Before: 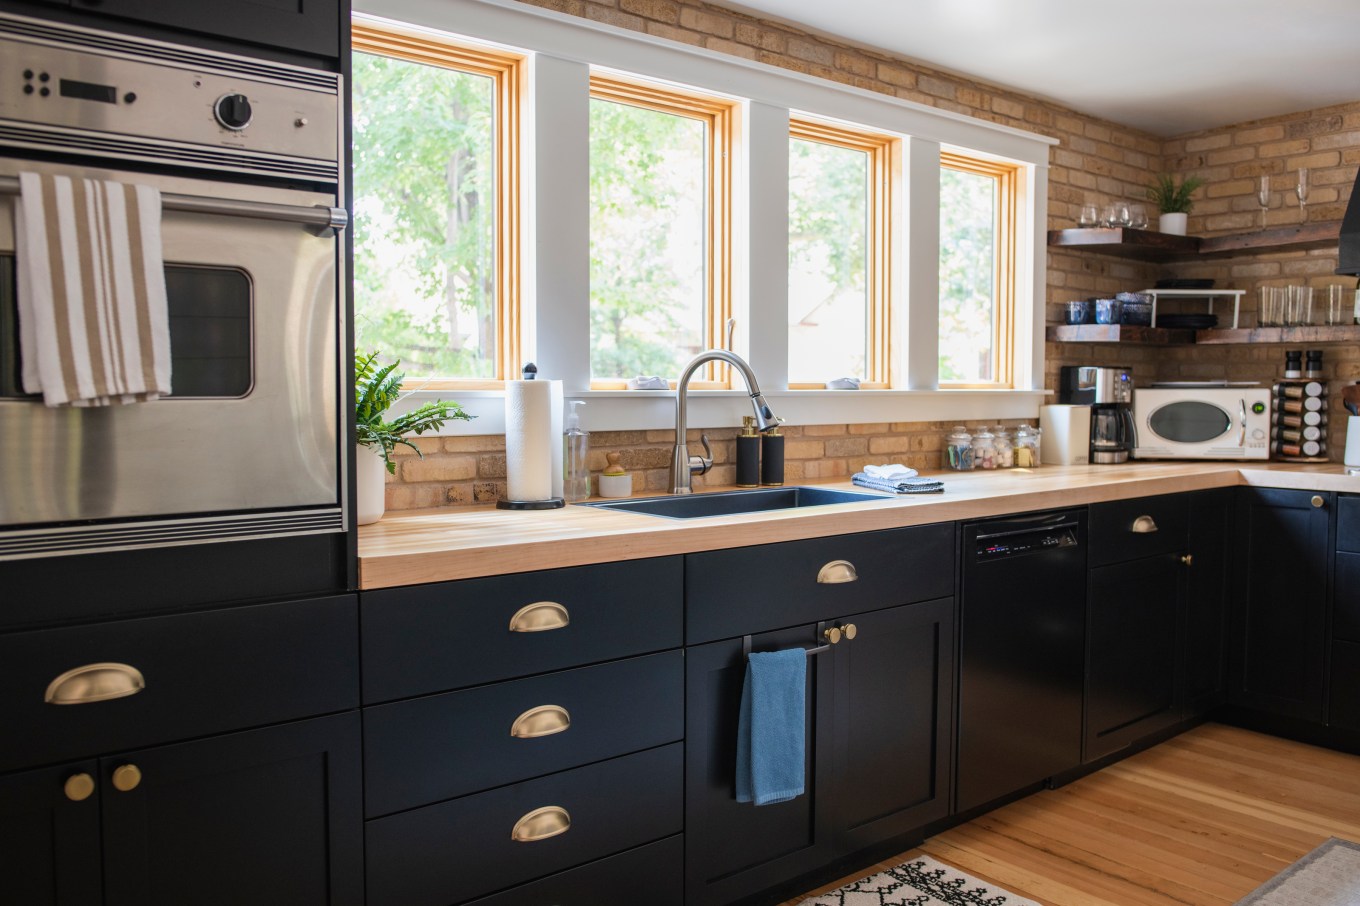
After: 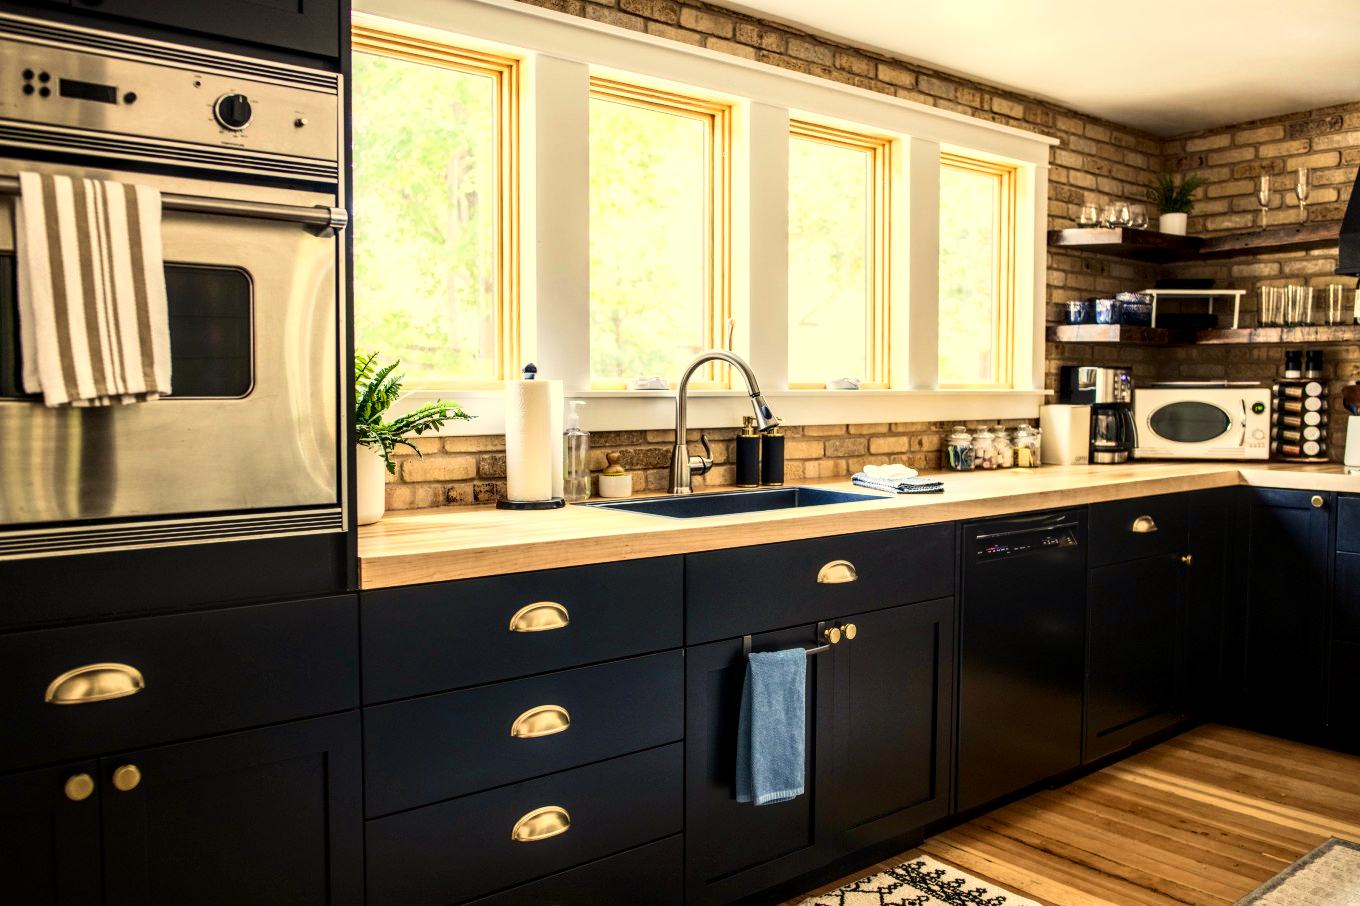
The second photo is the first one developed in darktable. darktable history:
local contrast: detail 155%
color correction: highlights a* 2.62, highlights b* 23.16
velvia: on, module defaults
contrast brightness saturation: contrast 0.39, brightness 0.109
